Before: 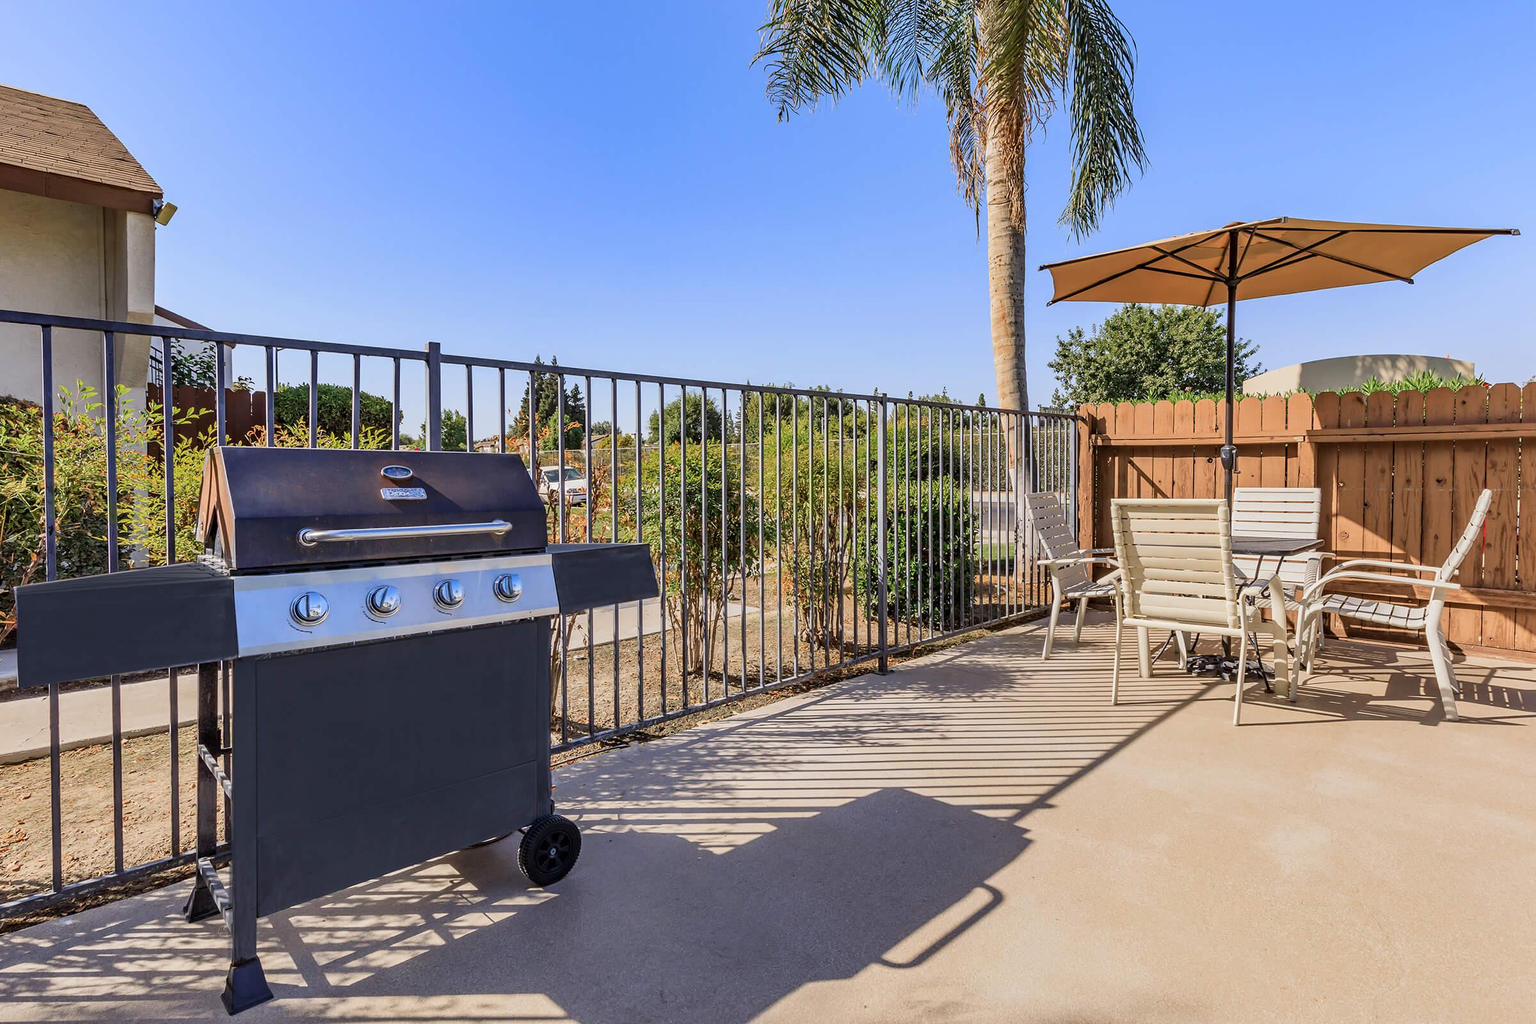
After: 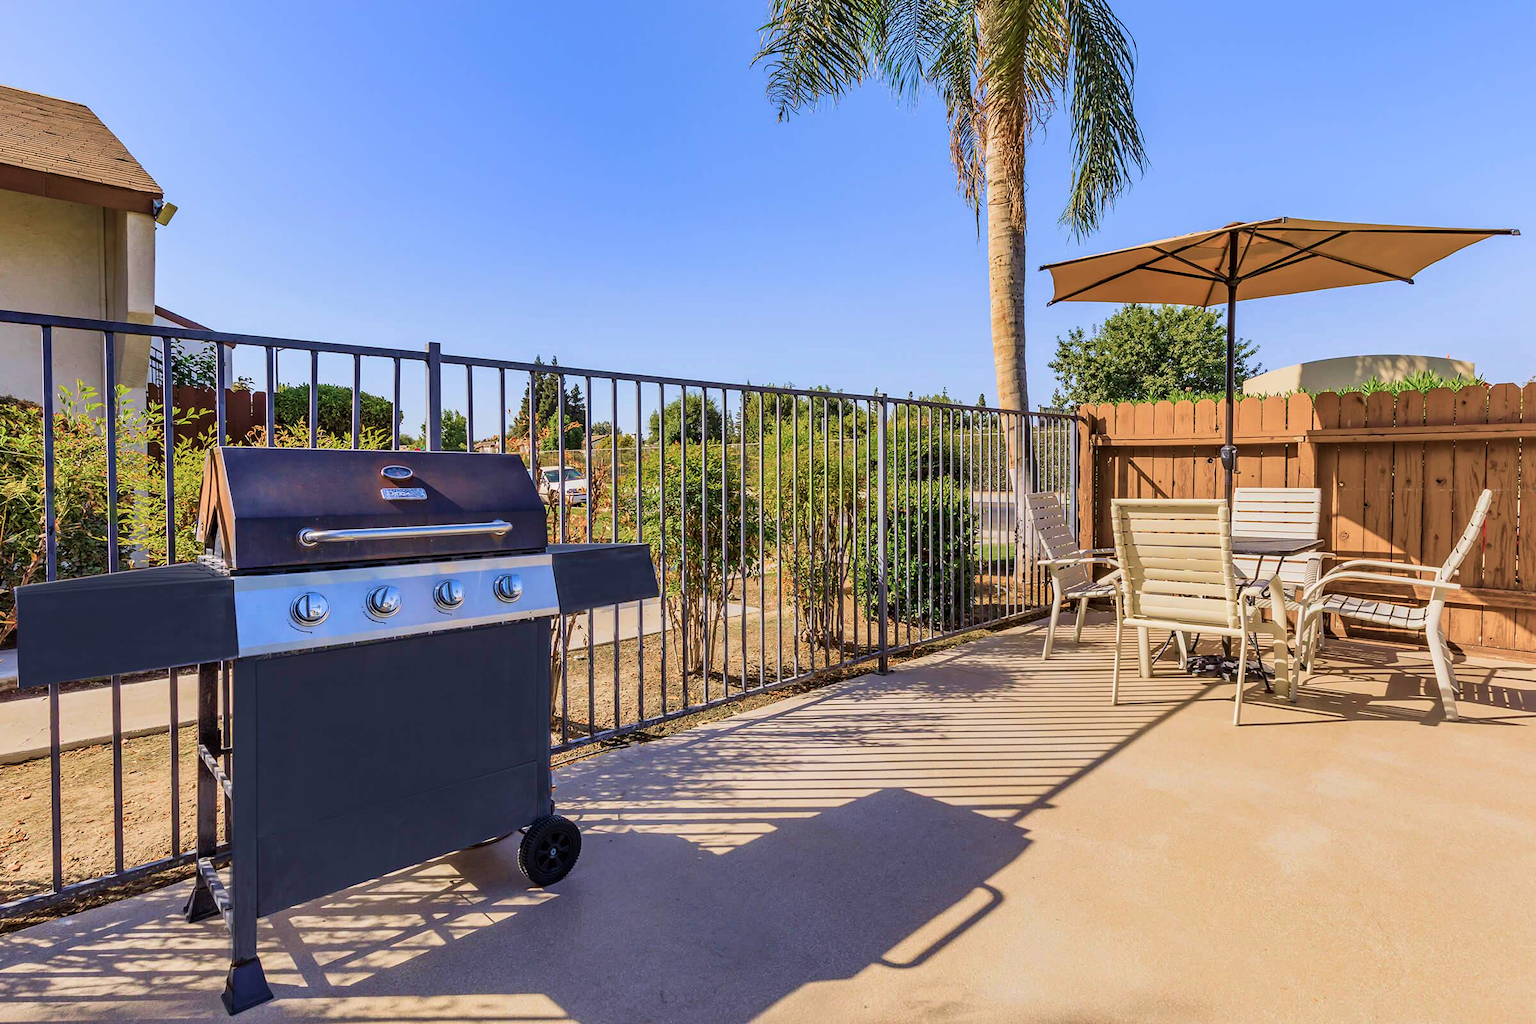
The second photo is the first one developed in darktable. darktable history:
velvia: strength 49.37%
